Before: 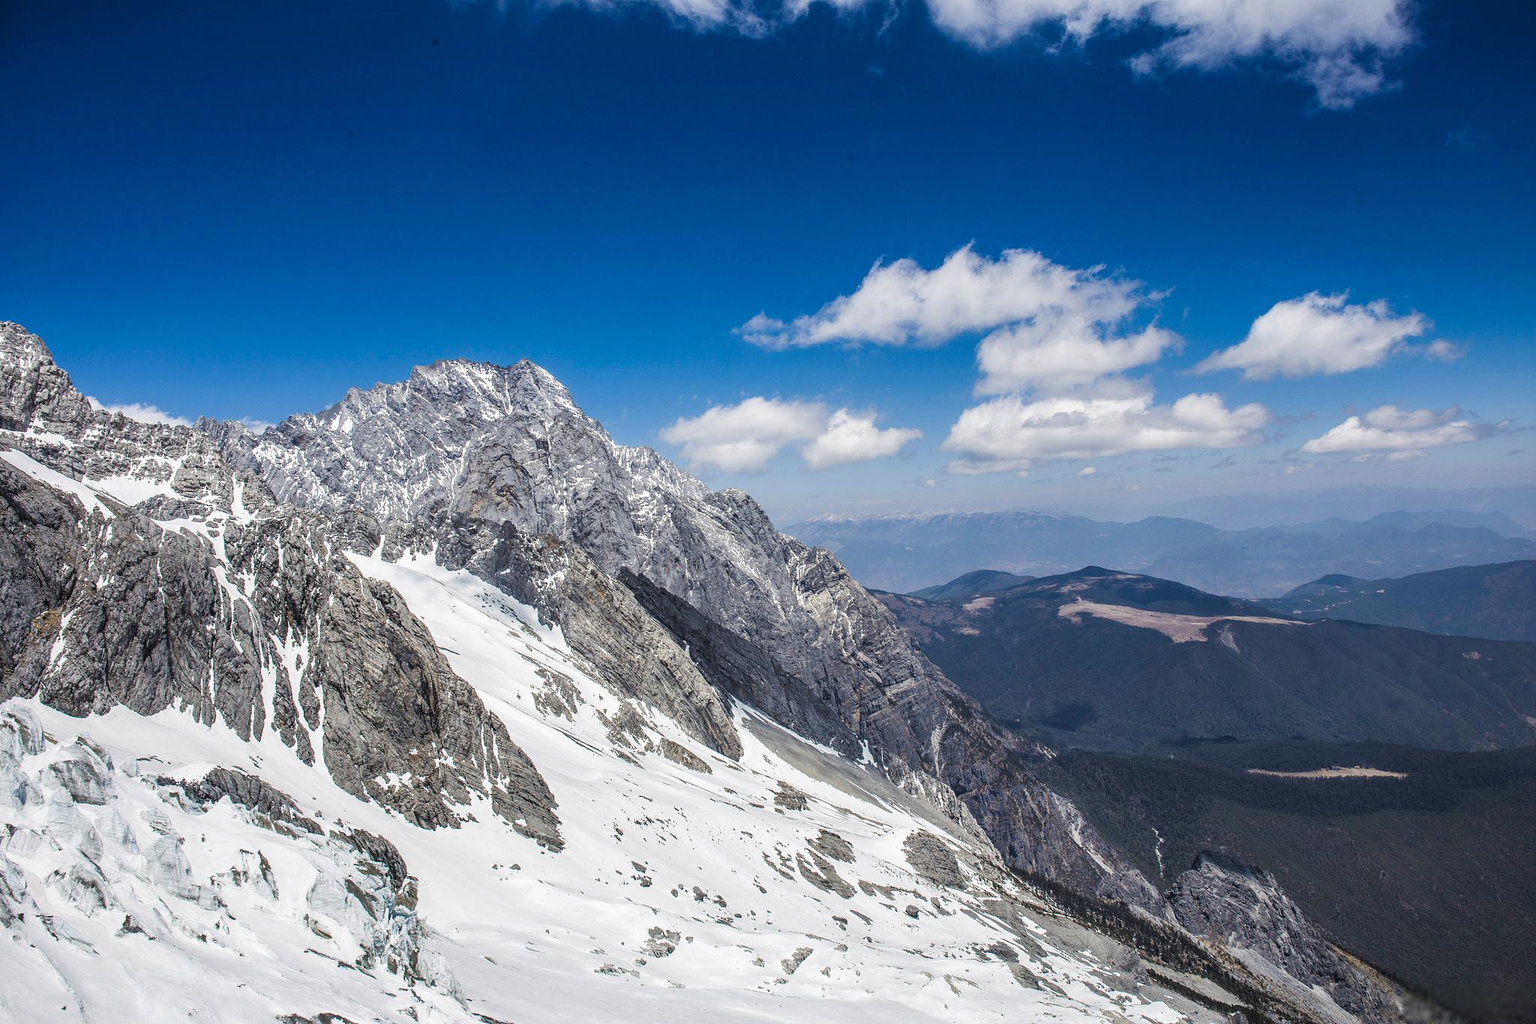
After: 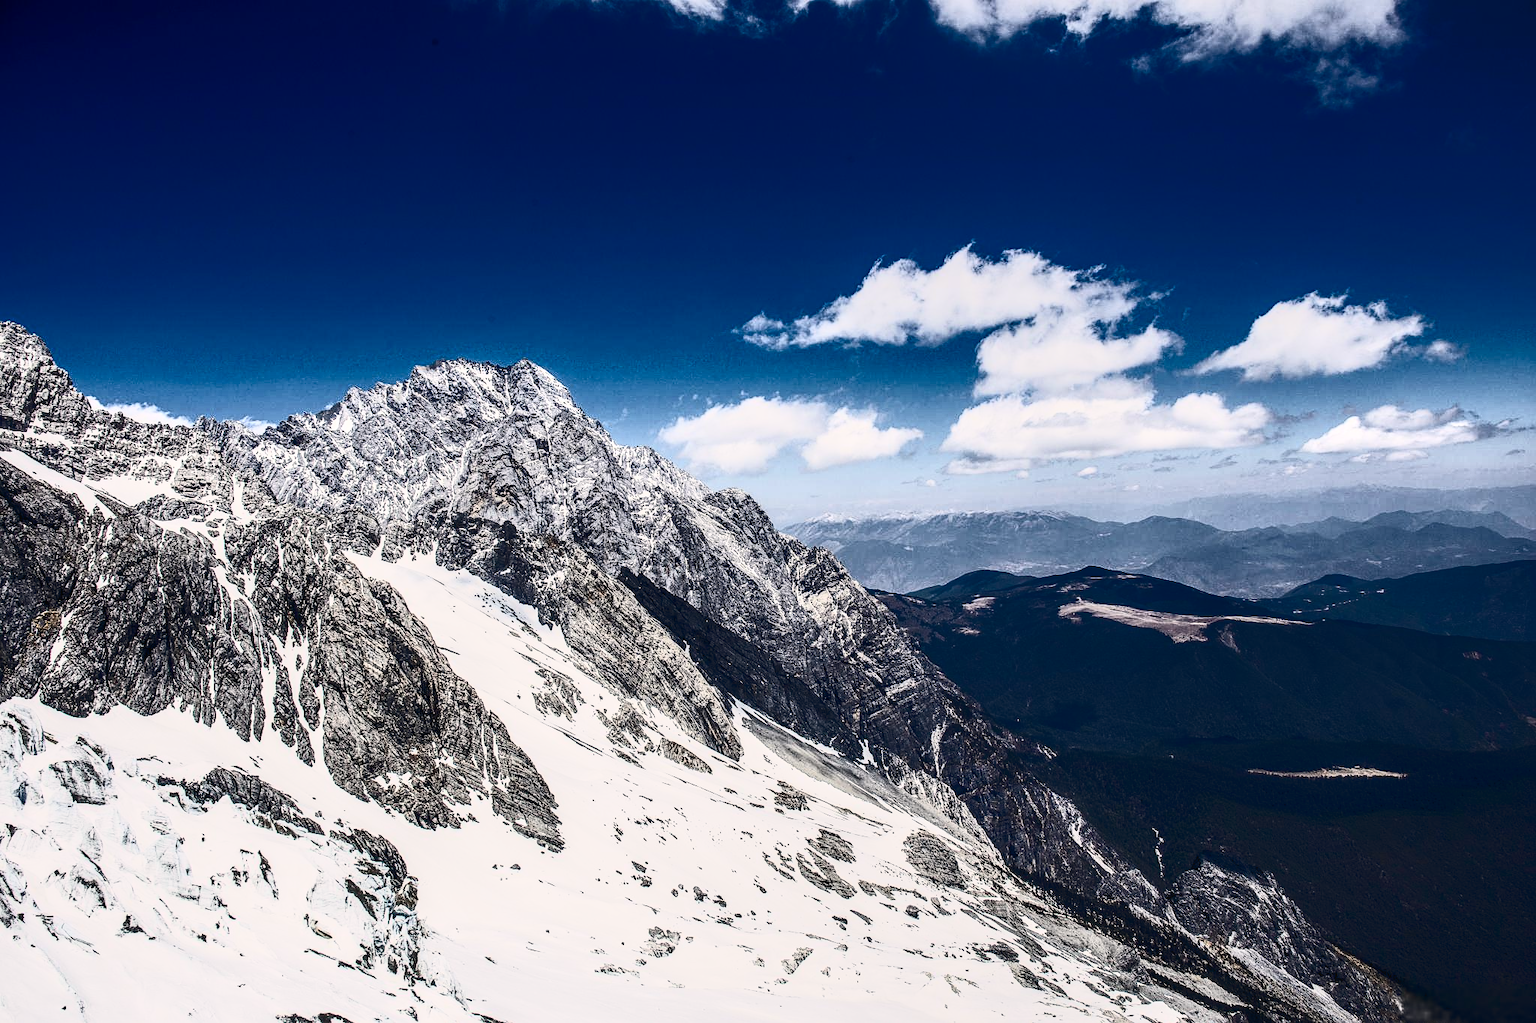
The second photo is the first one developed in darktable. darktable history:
contrast brightness saturation: contrast 0.93, brightness 0.2
local contrast: on, module defaults
sharpen: amount 0.2
color balance rgb: shadows lift › hue 87.51°, highlights gain › chroma 1.62%, highlights gain › hue 55.1°, global offset › chroma 0.1%, global offset › hue 253.66°, linear chroma grading › global chroma 0.5%
white balance: emerald 1
exposure: black level correction 0.011, exposure -0.478 EV, compensate highlight preservation false
contrast equalizer: octaves 7, y [[0.6 ×6], [0.55 ×6], [0 ×6], [0 ×6], [0 ×6]], mix -0.2
